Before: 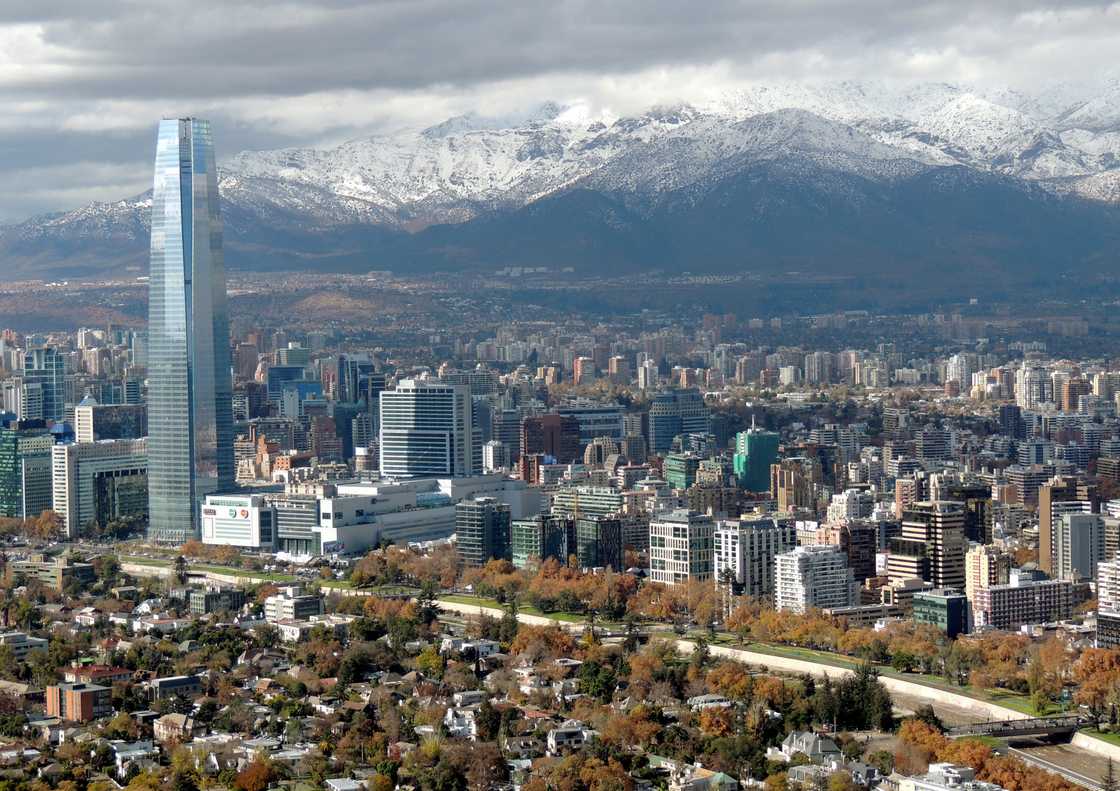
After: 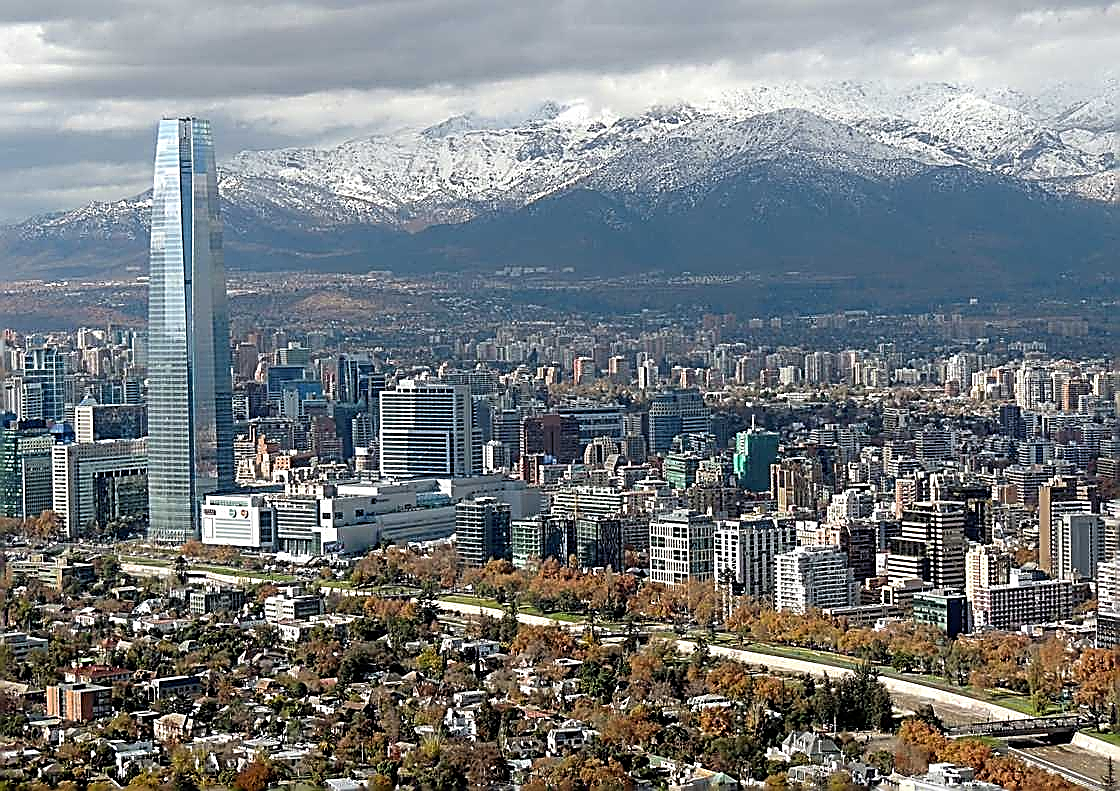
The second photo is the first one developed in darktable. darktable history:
sharpen: amount 1.987
